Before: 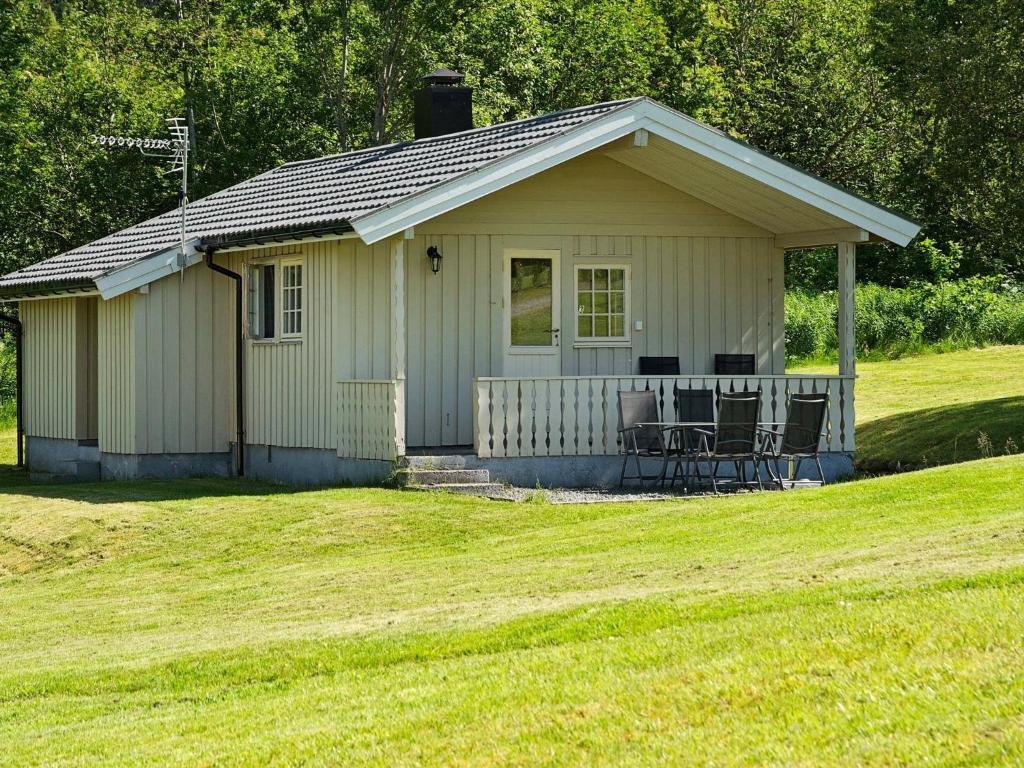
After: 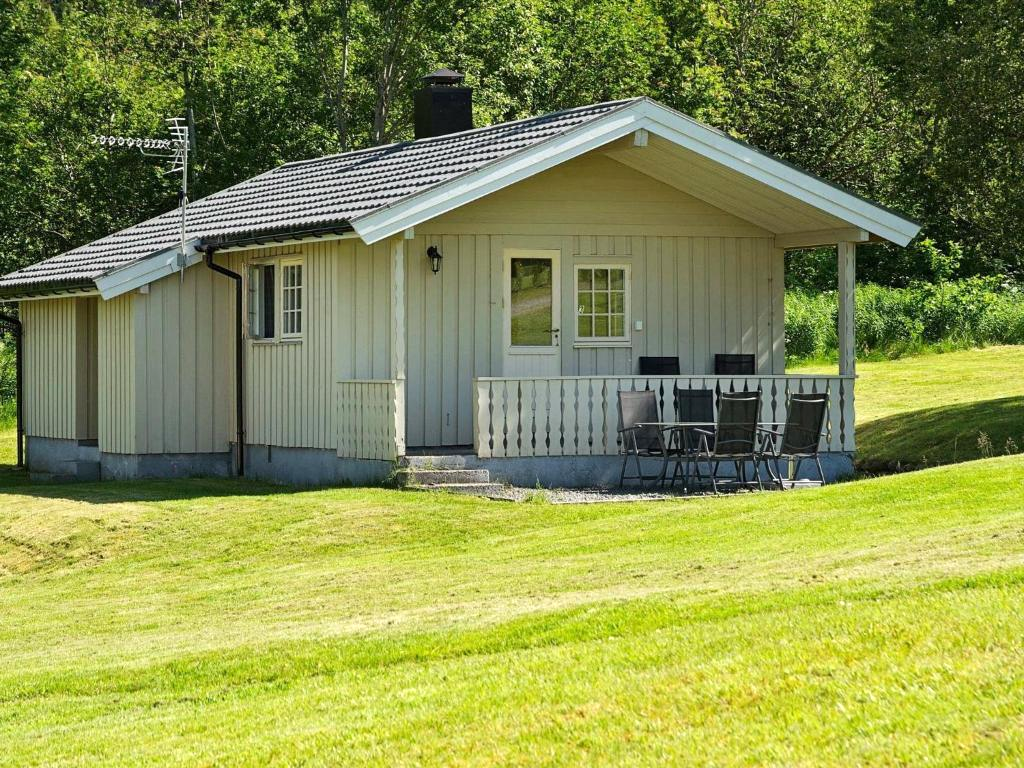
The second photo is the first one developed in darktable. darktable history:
exposure: exposure 0.195 EV, compensate exposure bias true, compensate highlight preservation false
